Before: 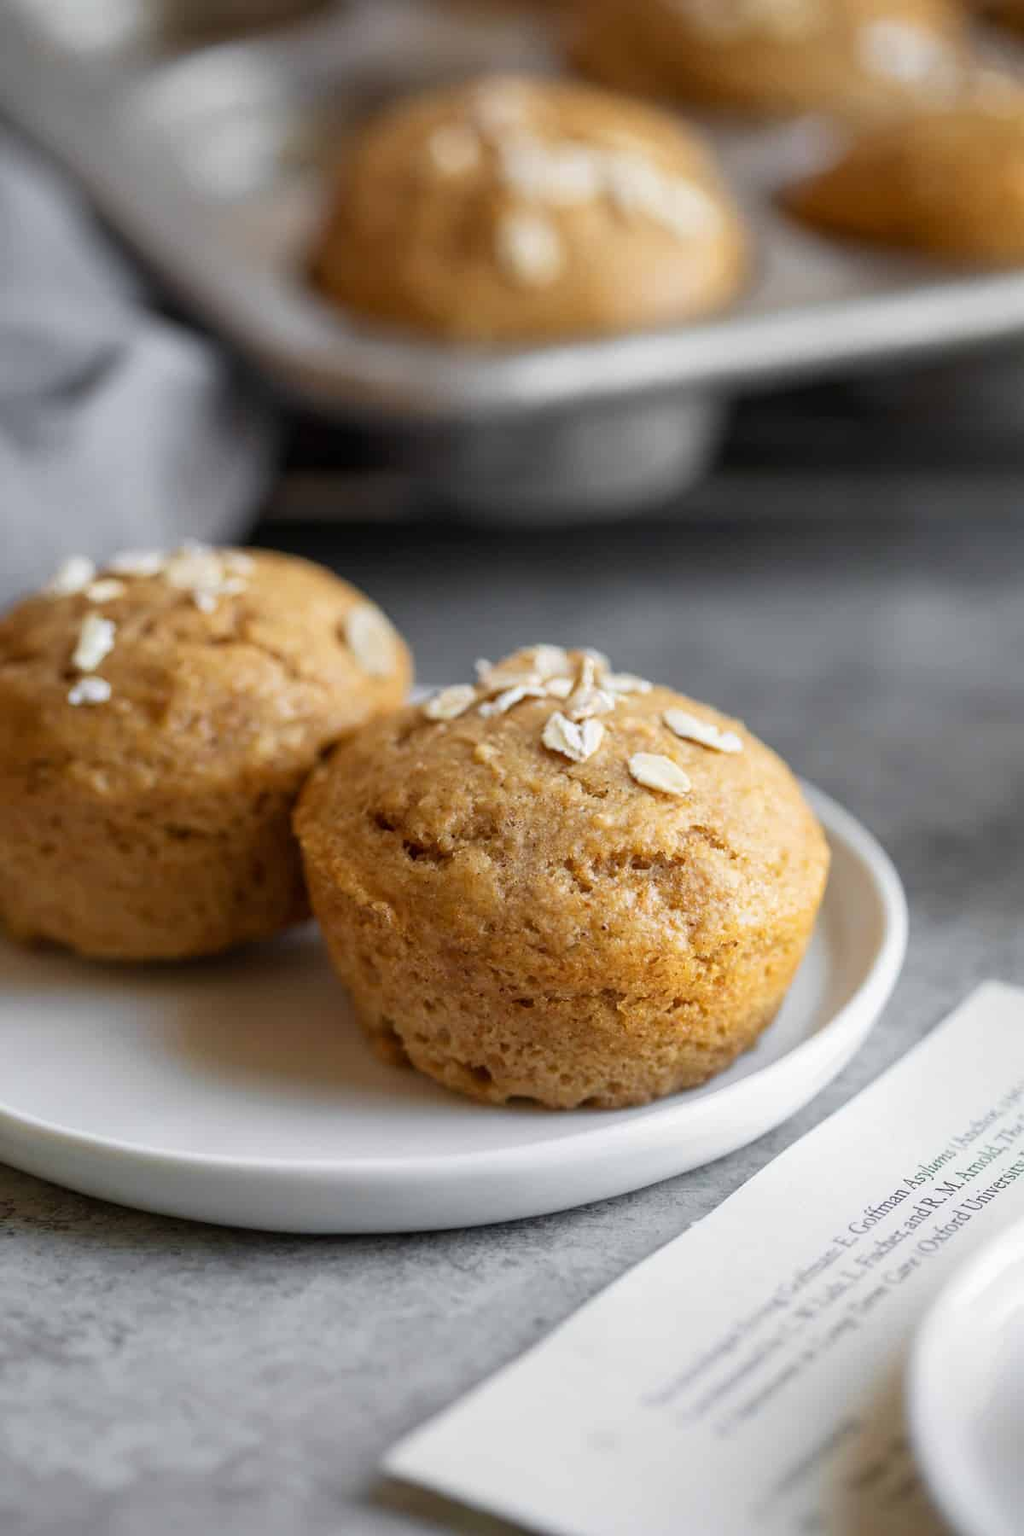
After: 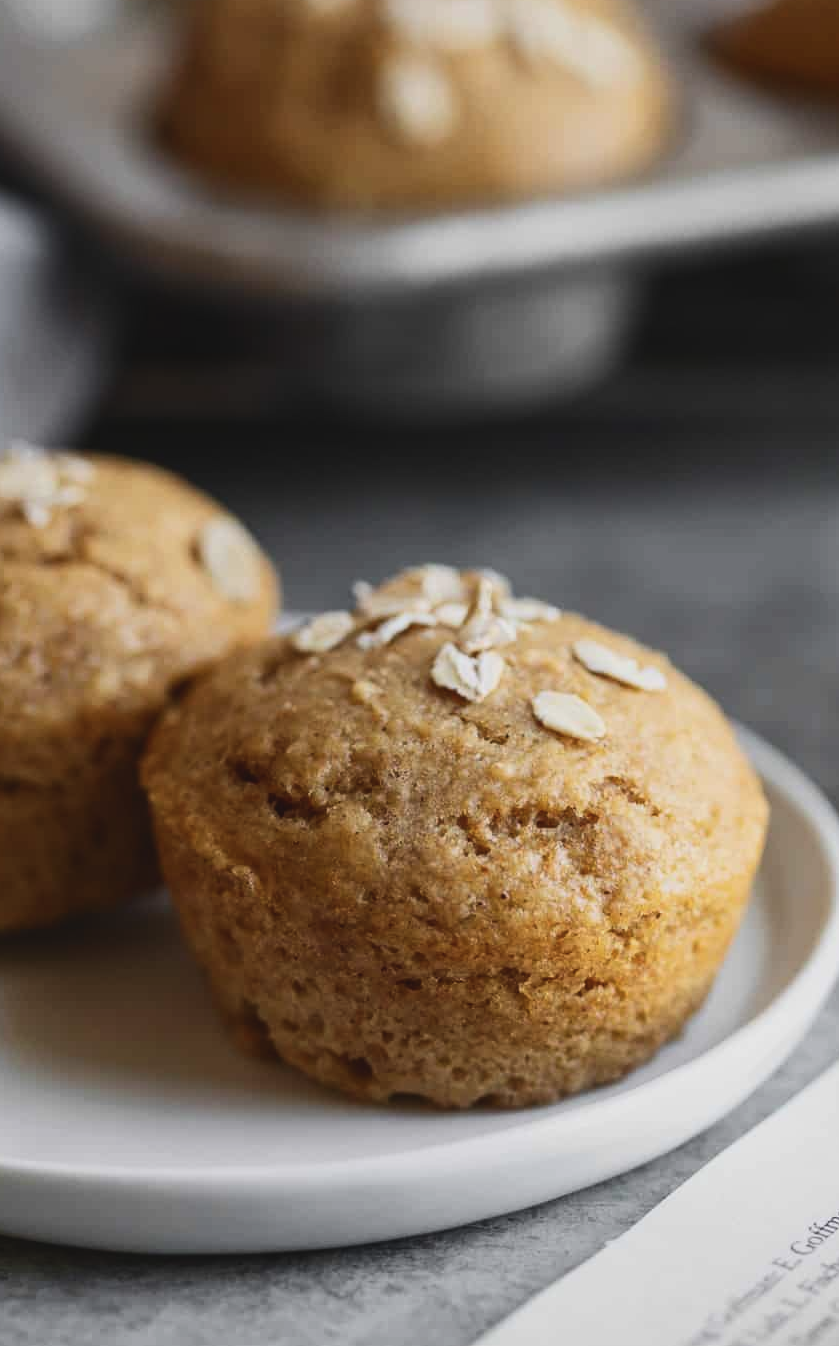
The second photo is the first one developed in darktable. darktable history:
exposure: black level correction -0.015, exposure -0.5 EV, compensate highlight preservation false
crop and rotate: left 17.046%, top 10.659%, right 12.989%, bottom 14.553%
contrast brightness saturation: contrast 0.22
